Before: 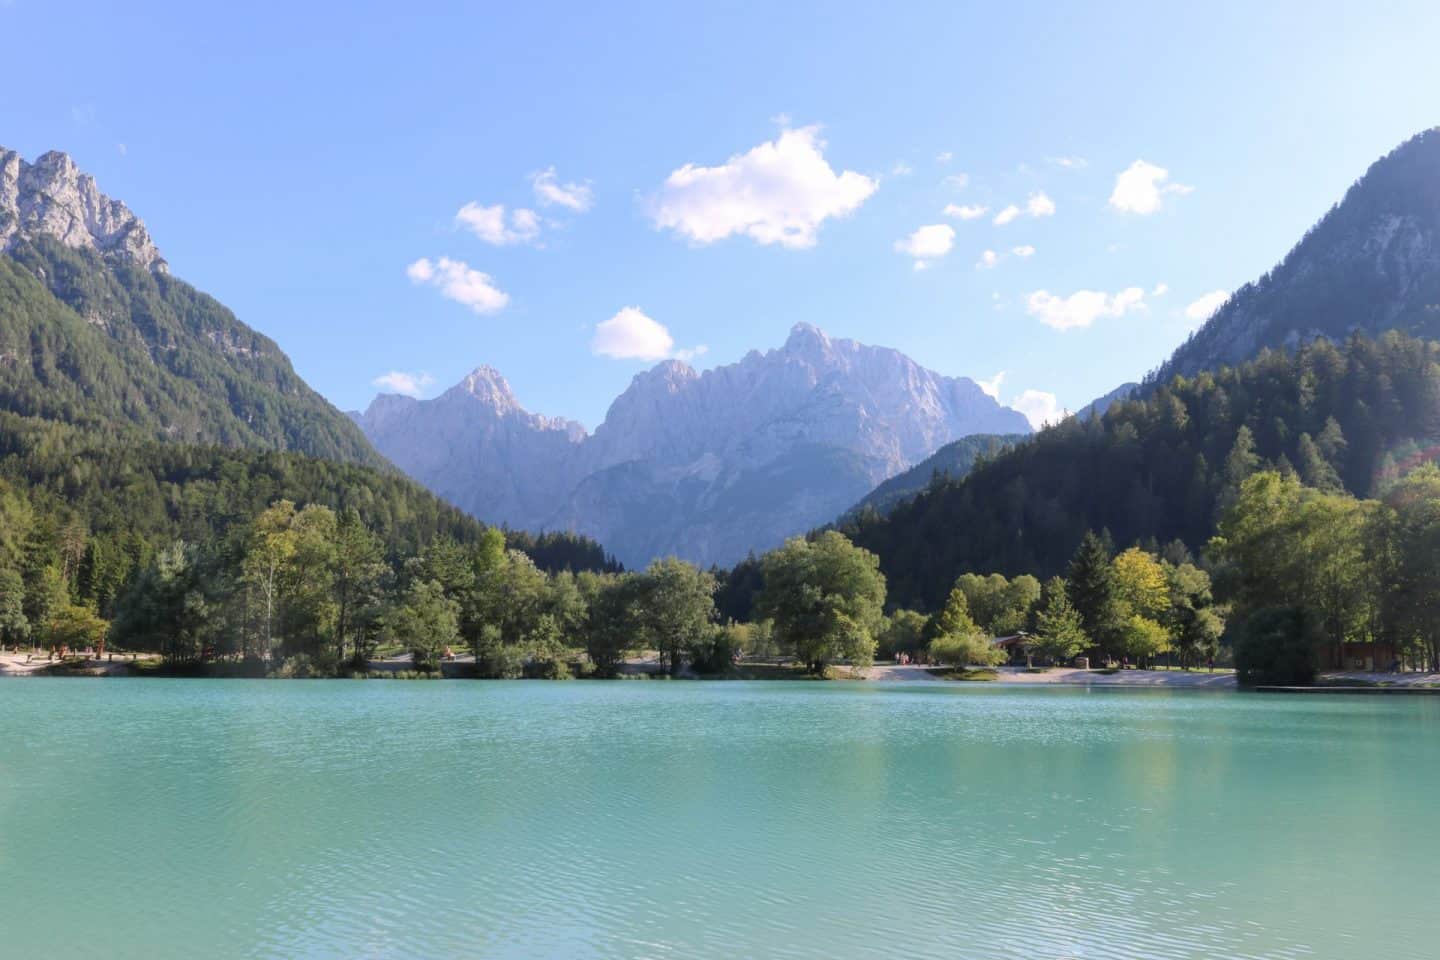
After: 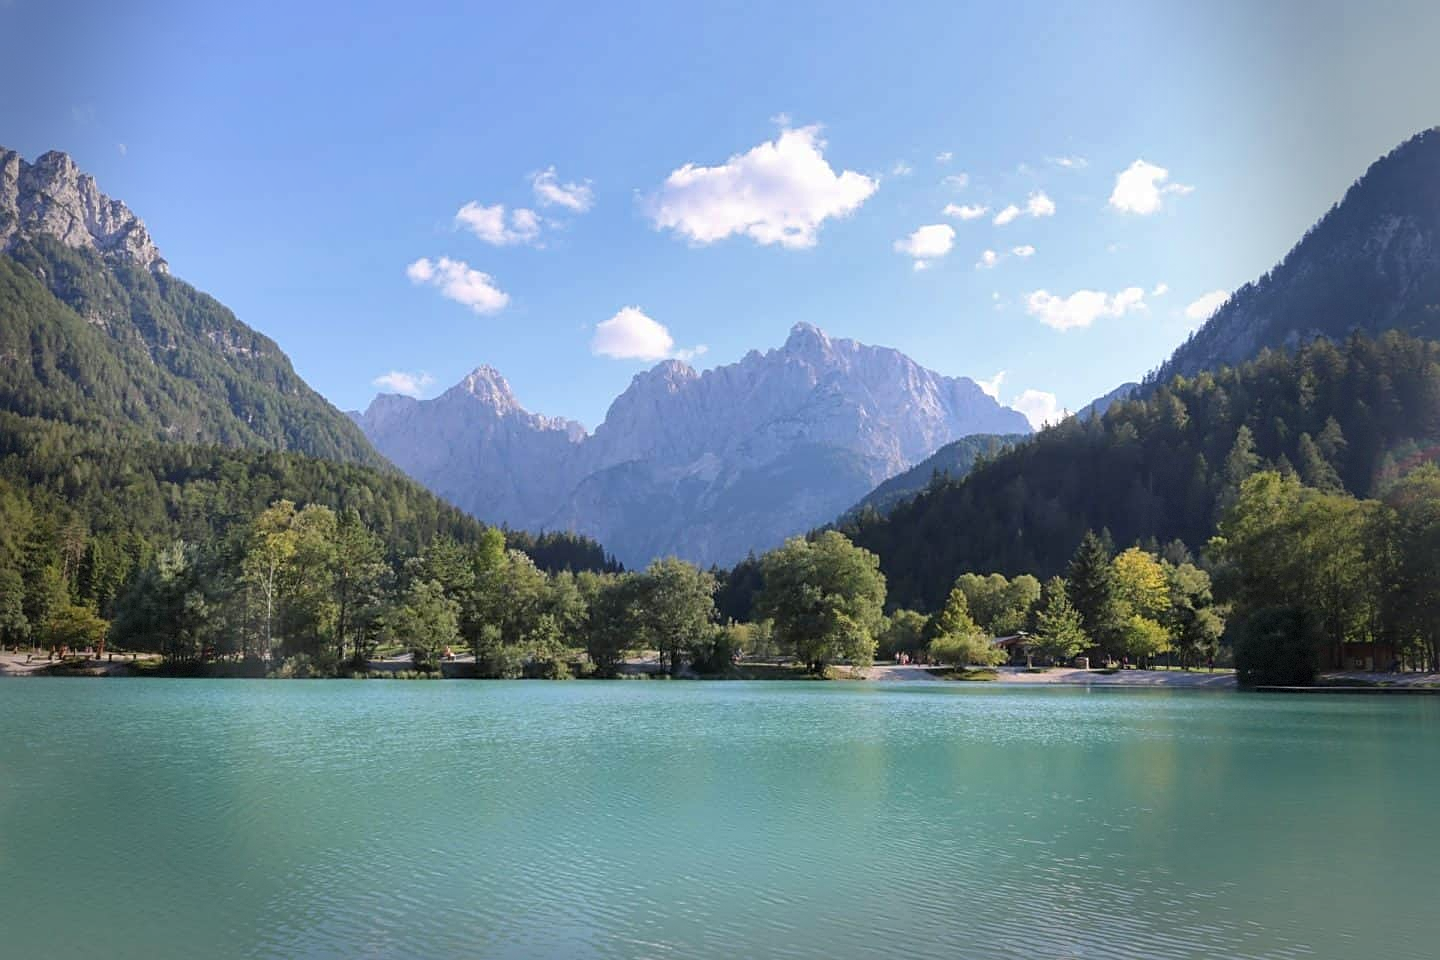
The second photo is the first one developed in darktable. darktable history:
vignetting: fall-off start 68.33%, fall-off radius 30%, saturation 0.042, center (-0.066, -0.311), width/height ratio 0.992, shape 0.85, dithering 8-bit output
shadows and highlights: soften with gaussian
sharpen: on, module defaults
